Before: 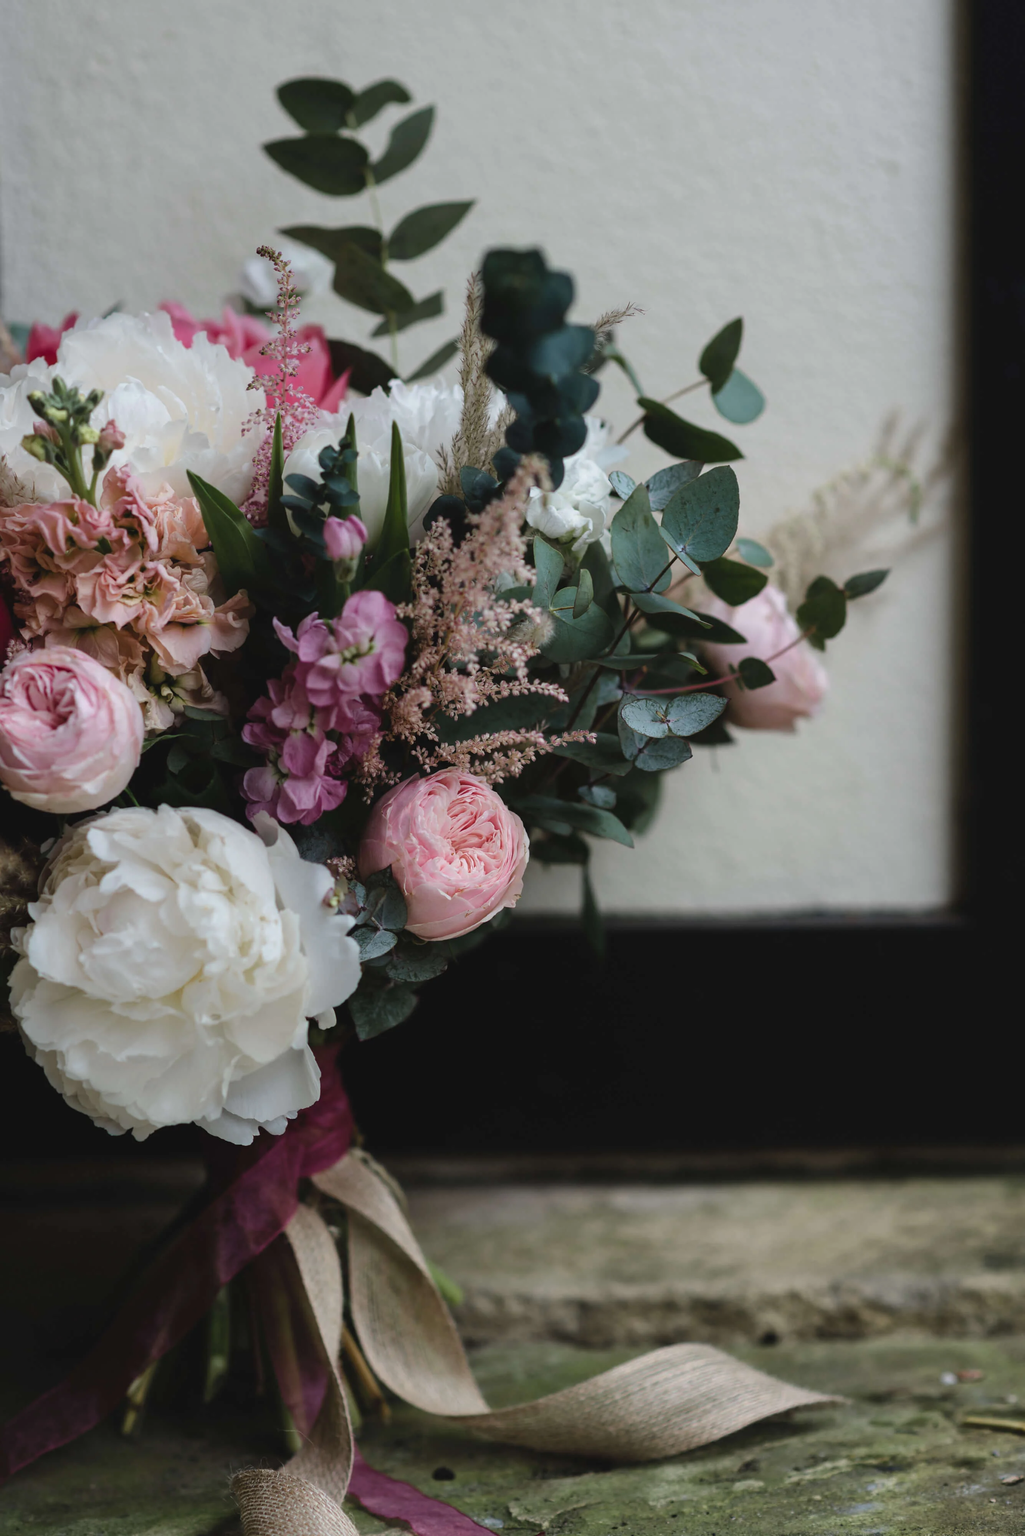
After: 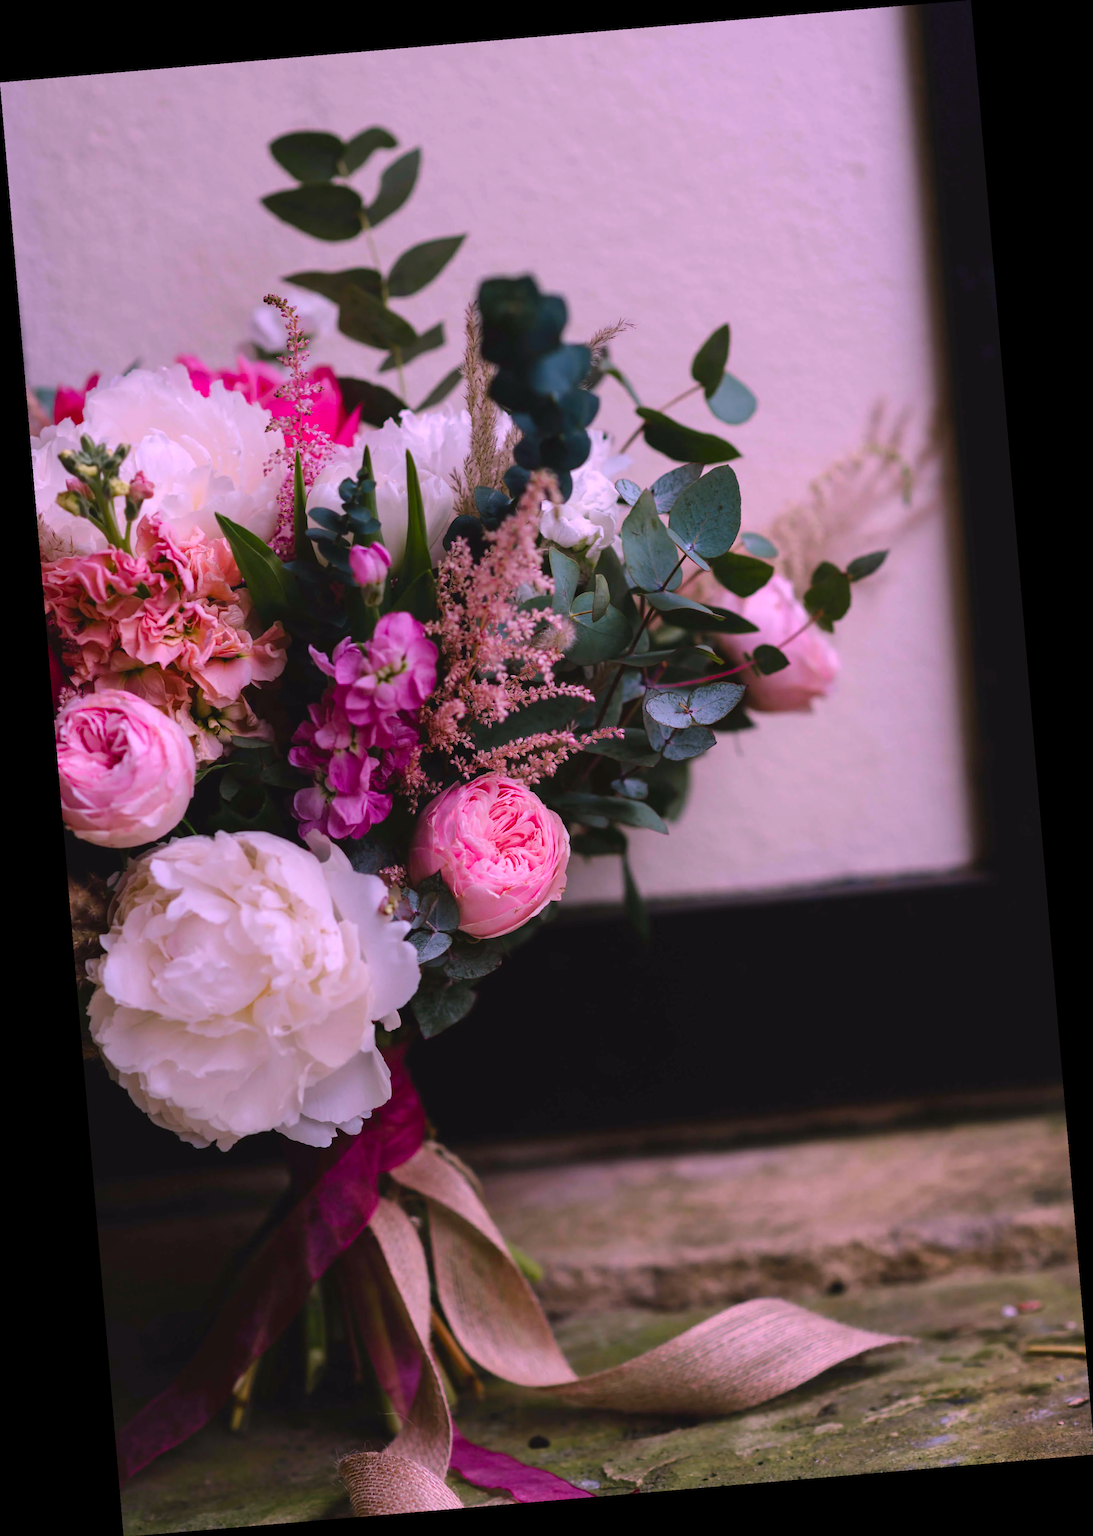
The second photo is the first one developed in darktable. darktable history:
rotate and perspective: rotation -4.86°, automatic cropping off
color correction: highlights a* 19.5, highlights b* -11.53, saturation 1.69
